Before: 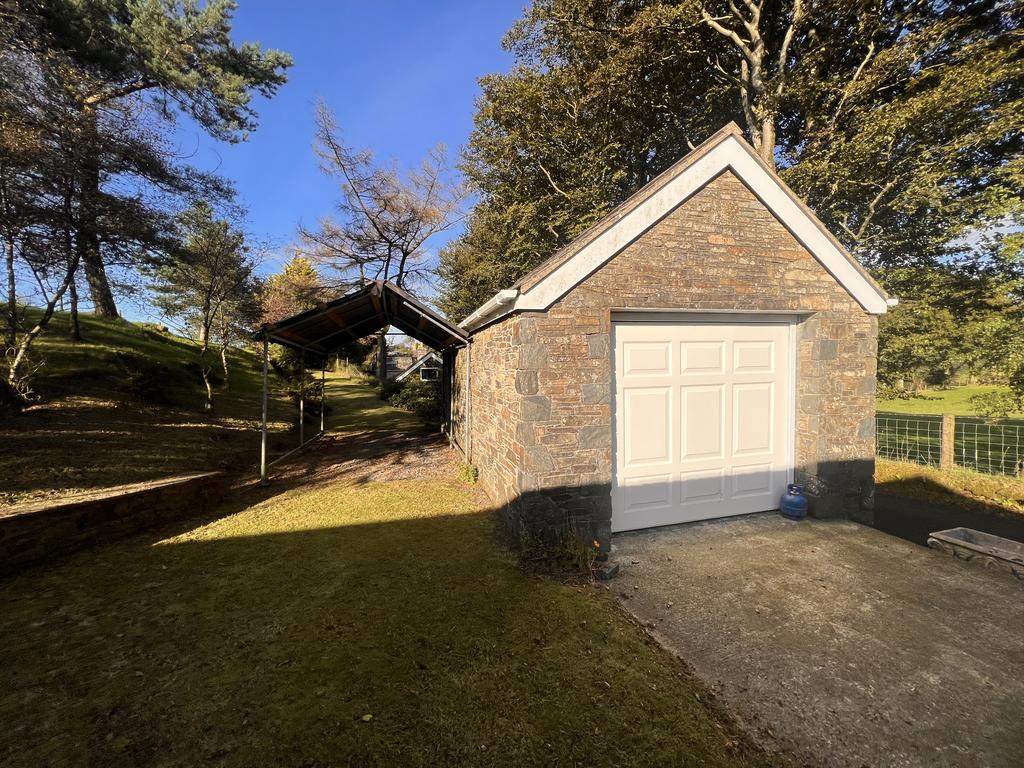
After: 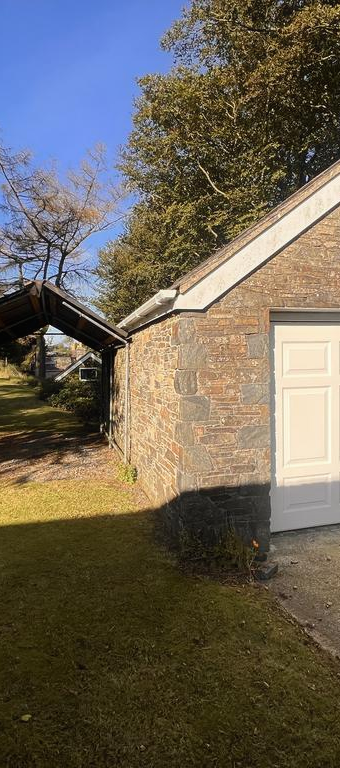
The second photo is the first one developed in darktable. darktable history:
contrast equalizer: y [[0.5, 0.488, 0.462, 0.461, 0.491, 0.5], [0.5 ×6], [0.5 ×6], [0 ×6], [0 ×6]]
crop: left 33.36%, right 33.36%
